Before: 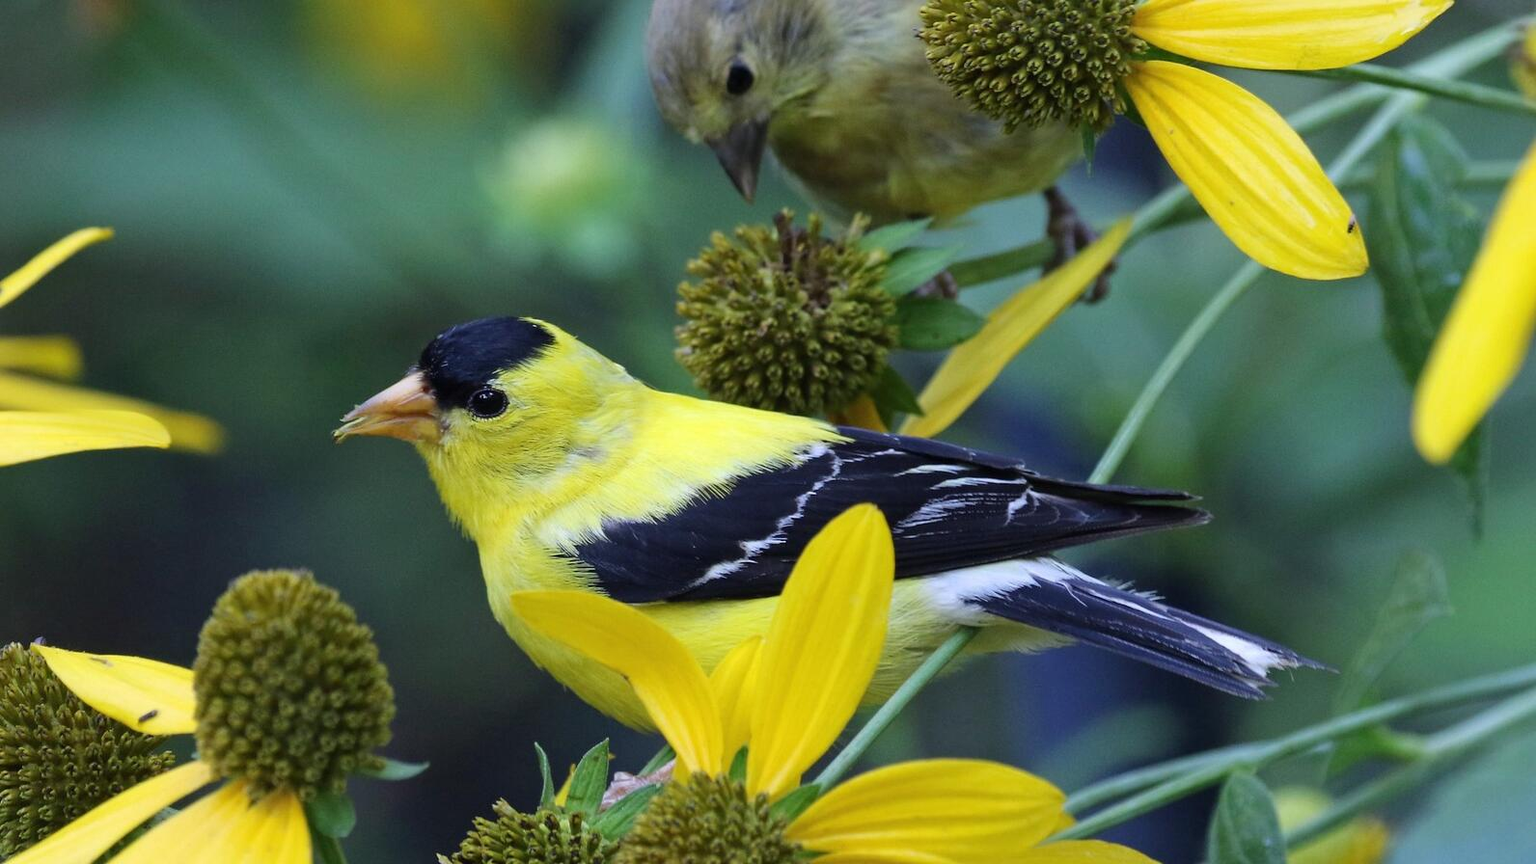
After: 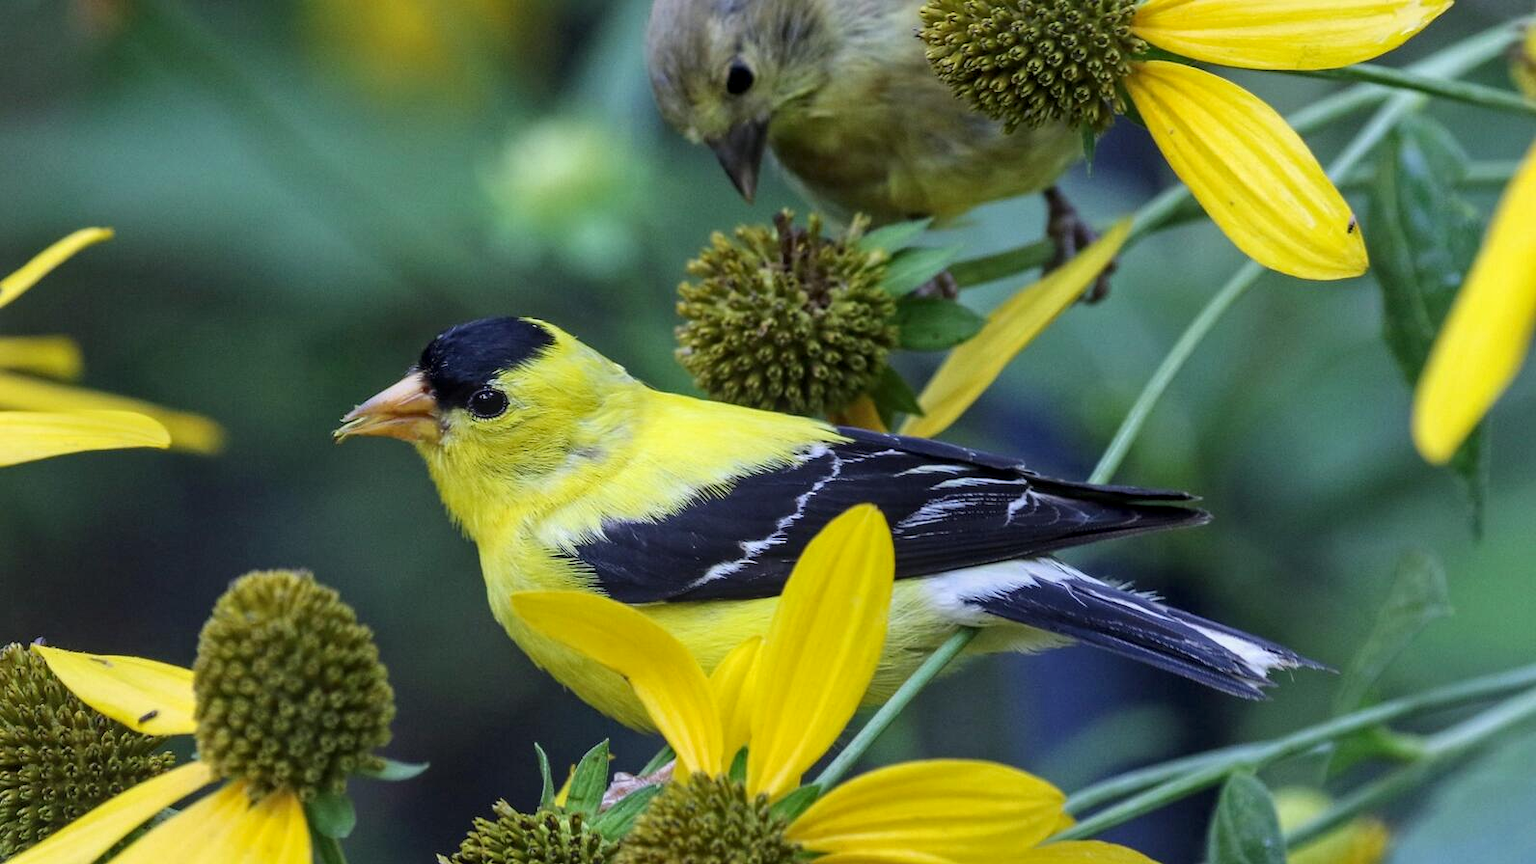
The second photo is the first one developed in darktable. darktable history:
local contrast: on, module defaults
color zones: curves: ch1 [(0, 0.513) (0.143, 0.524) (0.286, 0.511) (0.429, 0.506) (0.571, 0.503) (0.714, 0.503) (0.857, 0.508) (1, 0.513)]
